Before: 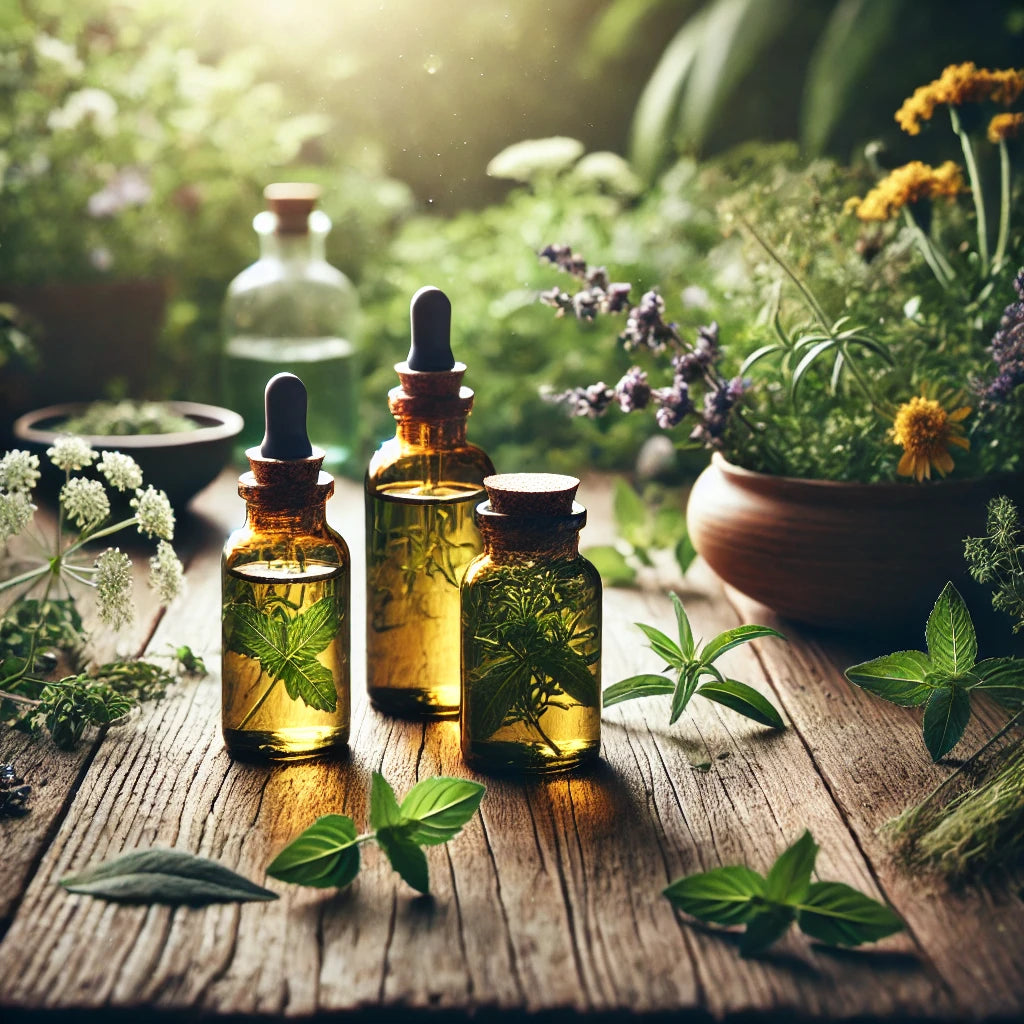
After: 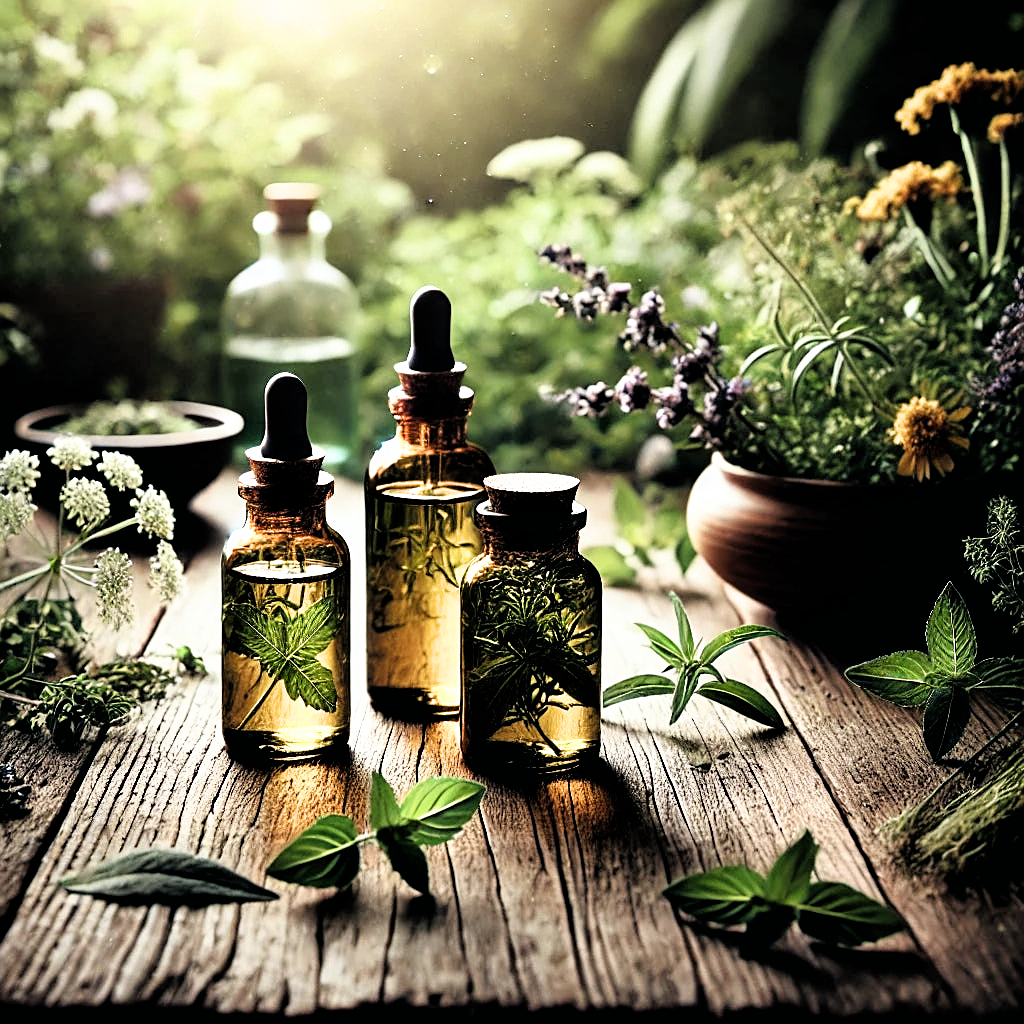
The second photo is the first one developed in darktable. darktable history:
filmic rgb: black relative exposure -3.64 EV, white relative exposure 2.44 EV, hardness 3.29
sharpen: on, module defaults
